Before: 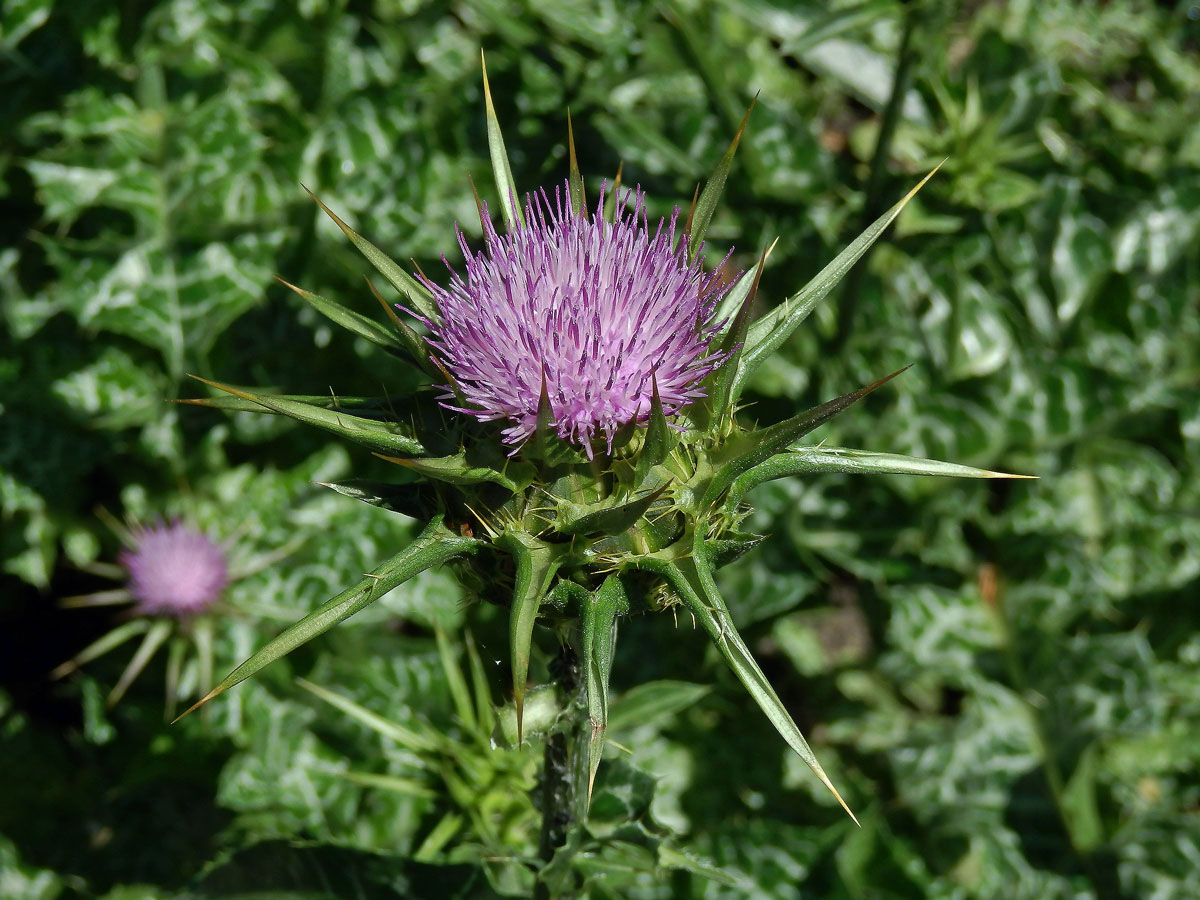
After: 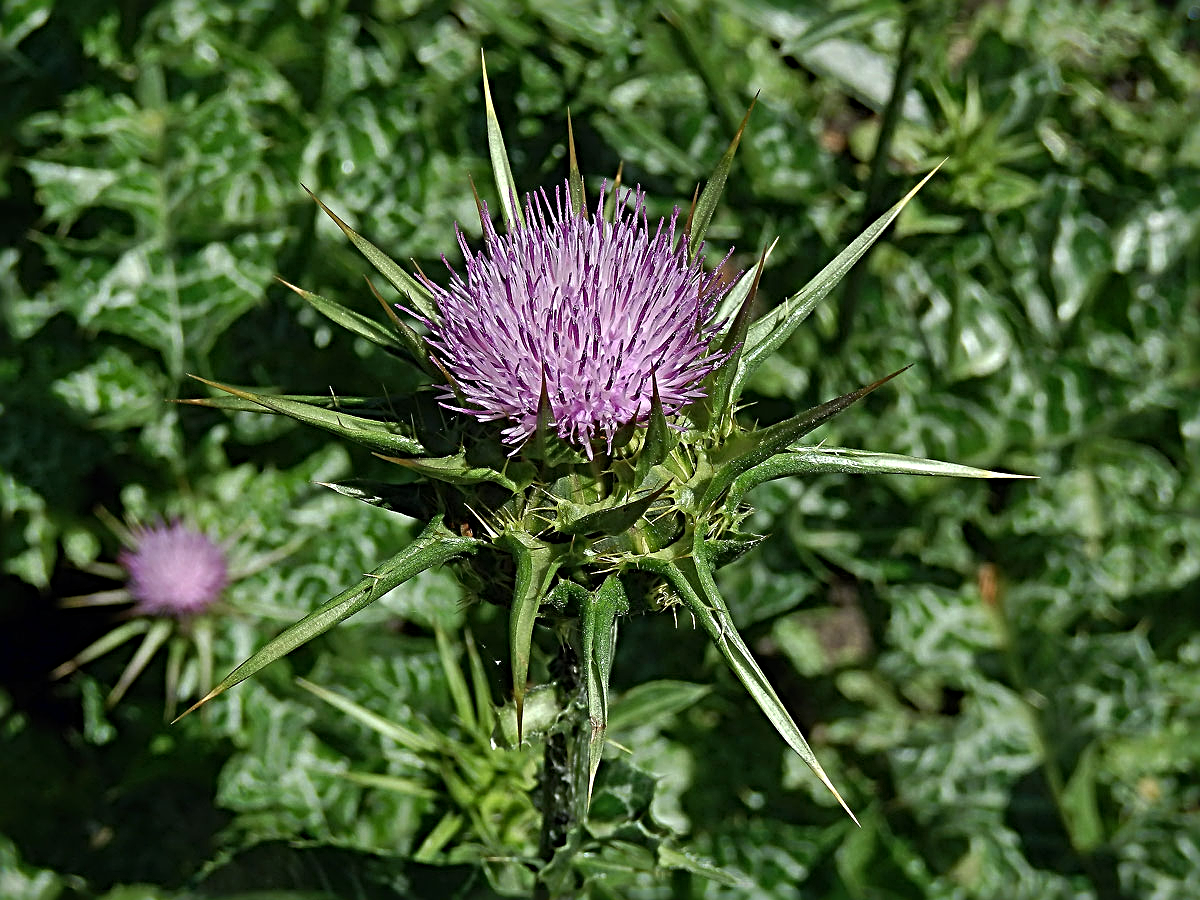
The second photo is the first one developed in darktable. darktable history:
sharpen: radius 3.69, amount 0.921
